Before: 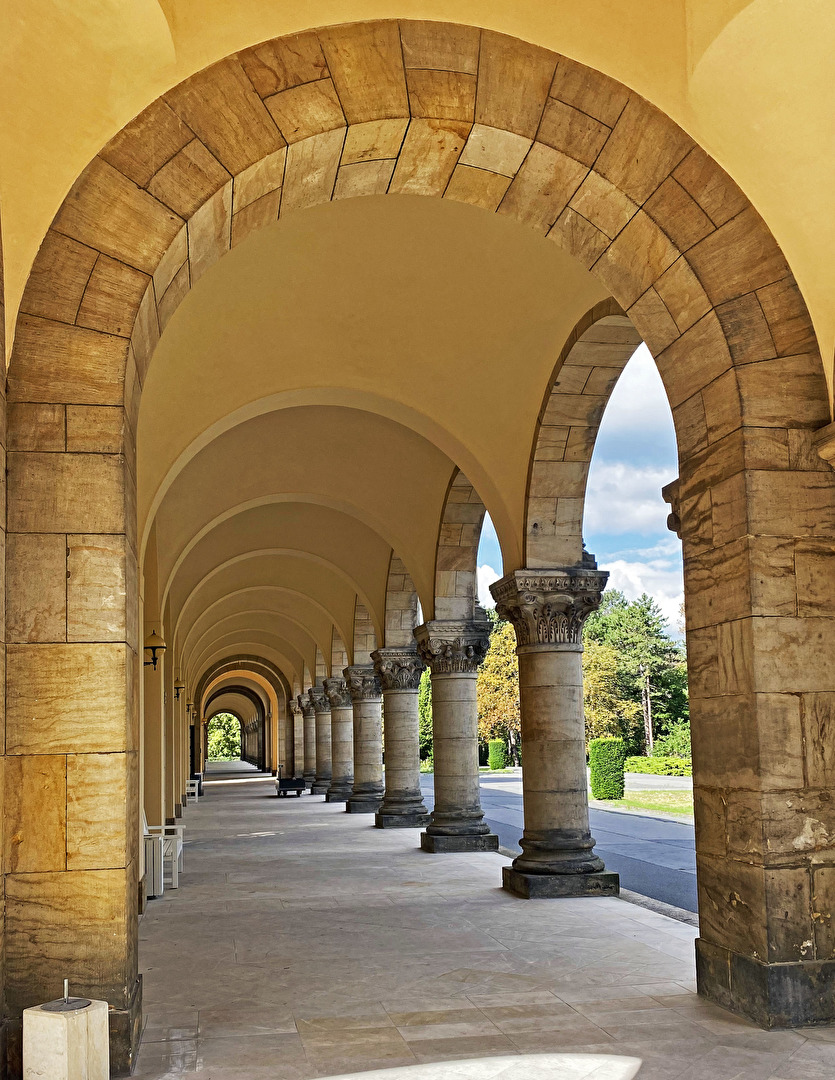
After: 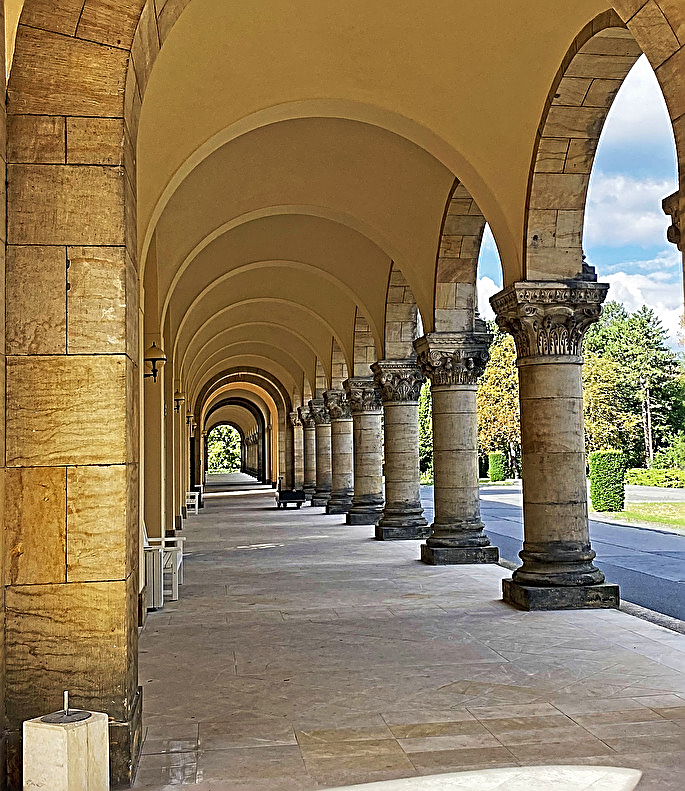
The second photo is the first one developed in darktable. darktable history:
velvia: on, module defaults
crop: top 26.704%, right 17.957%
sharpen: radius 1.671, amount 1.285
